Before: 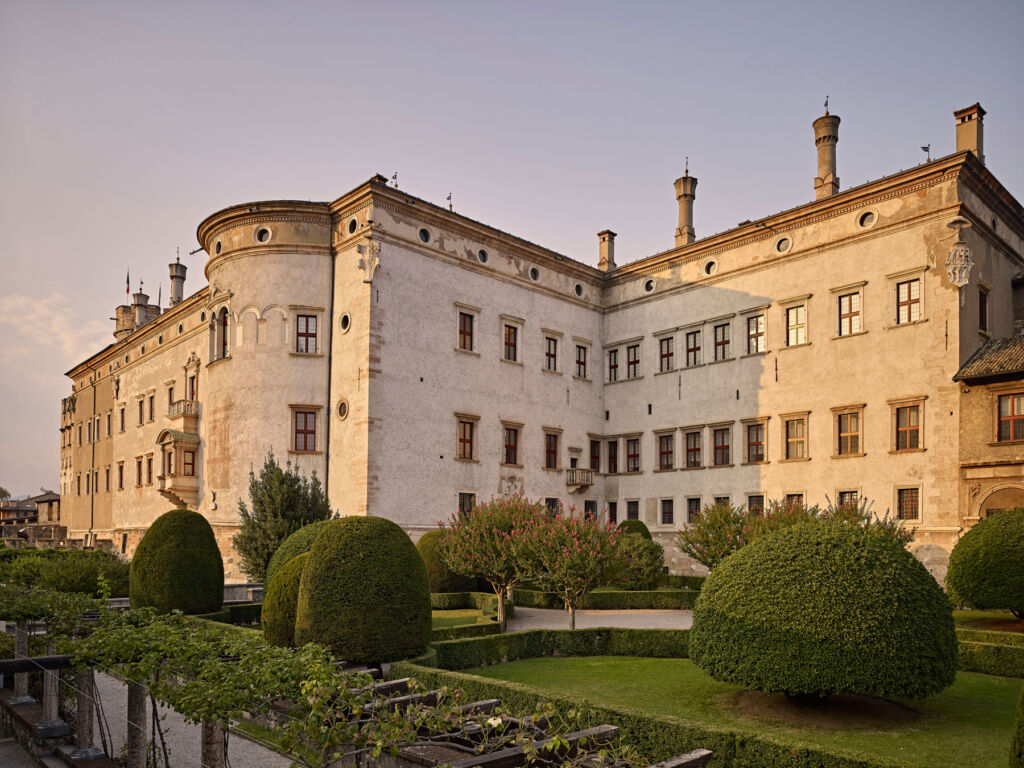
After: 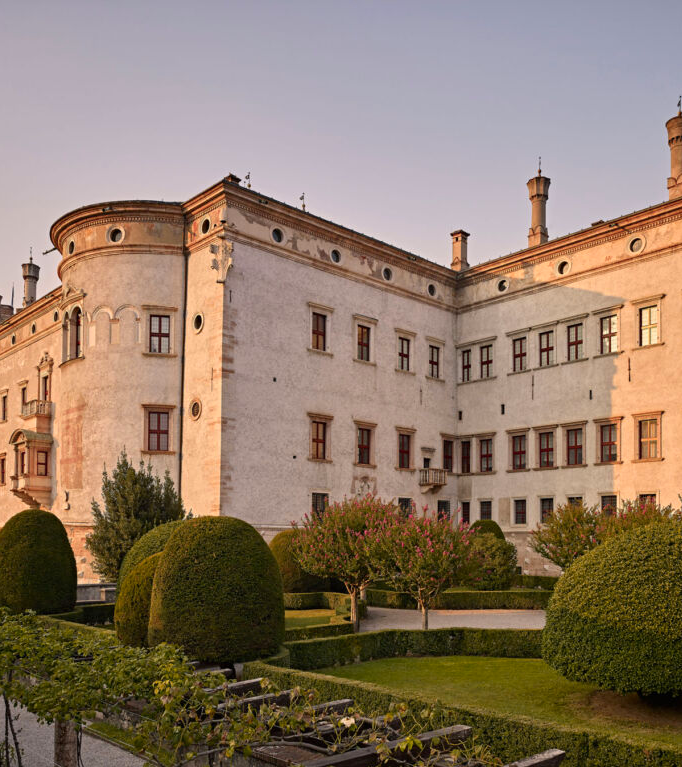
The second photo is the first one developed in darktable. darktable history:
crop and rotate: left 14.436%, right 18.898%
color zones: curves: ch1 [(0.235, 0.558) (0.75, 0.5)]; ch2 [(0.25, 0.462) (0.749, 0.457)], mix 25.94%
